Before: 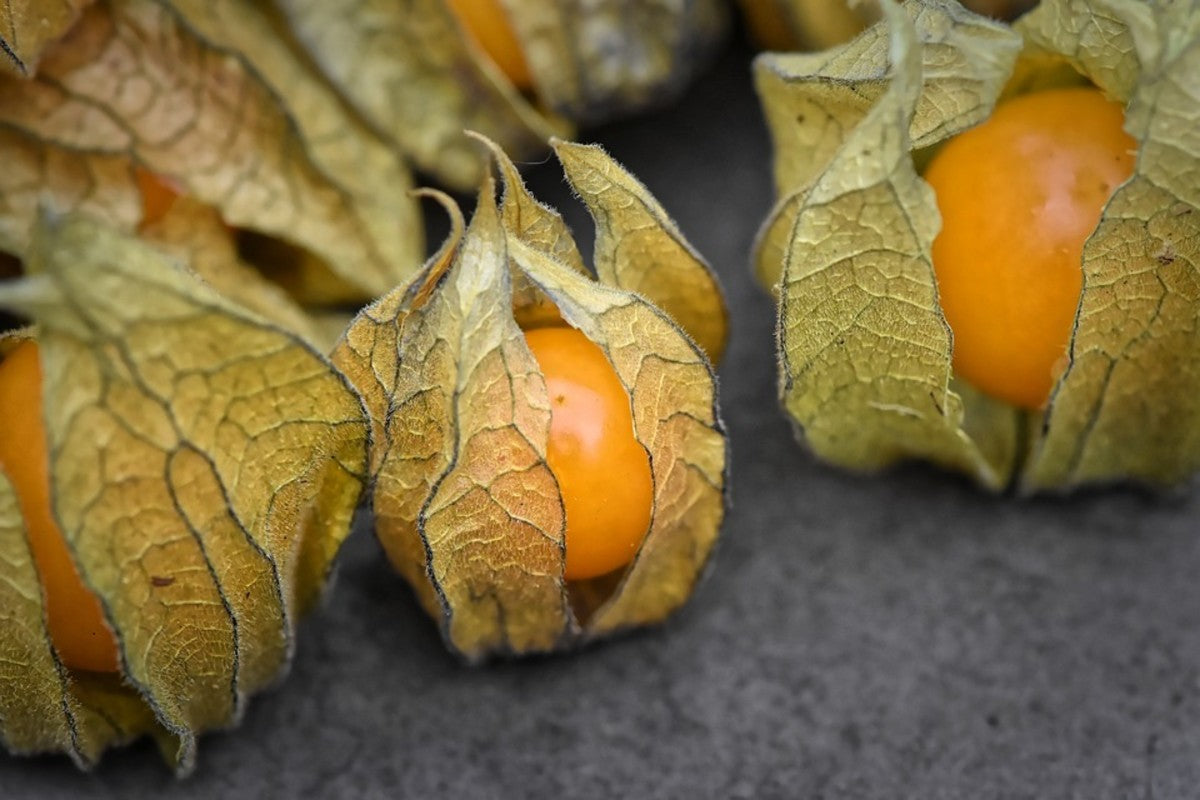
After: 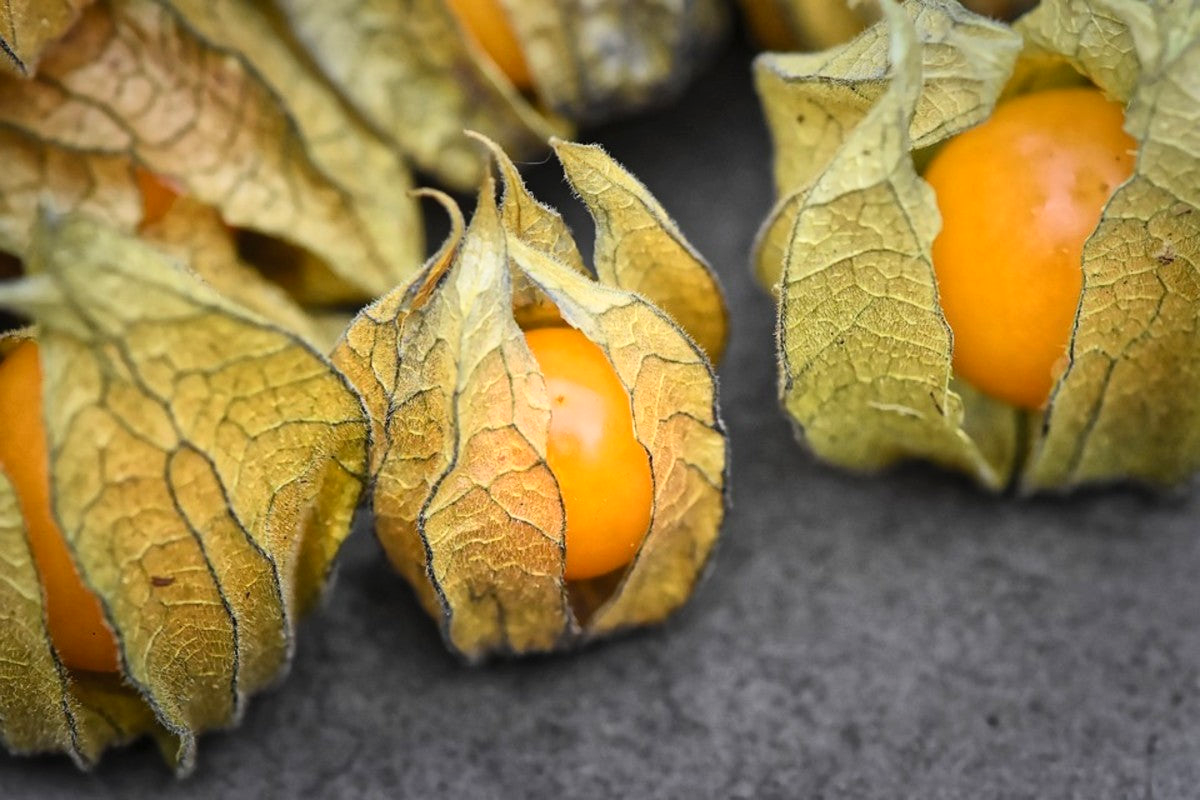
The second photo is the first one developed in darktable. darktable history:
local contrast: mode bilateral grid, contrast 15, coarseness 36, detail 105%, midtone range 0.2
contrast brightness saturation: contrast 0.2, brightness 0.15, saturation 0.14
